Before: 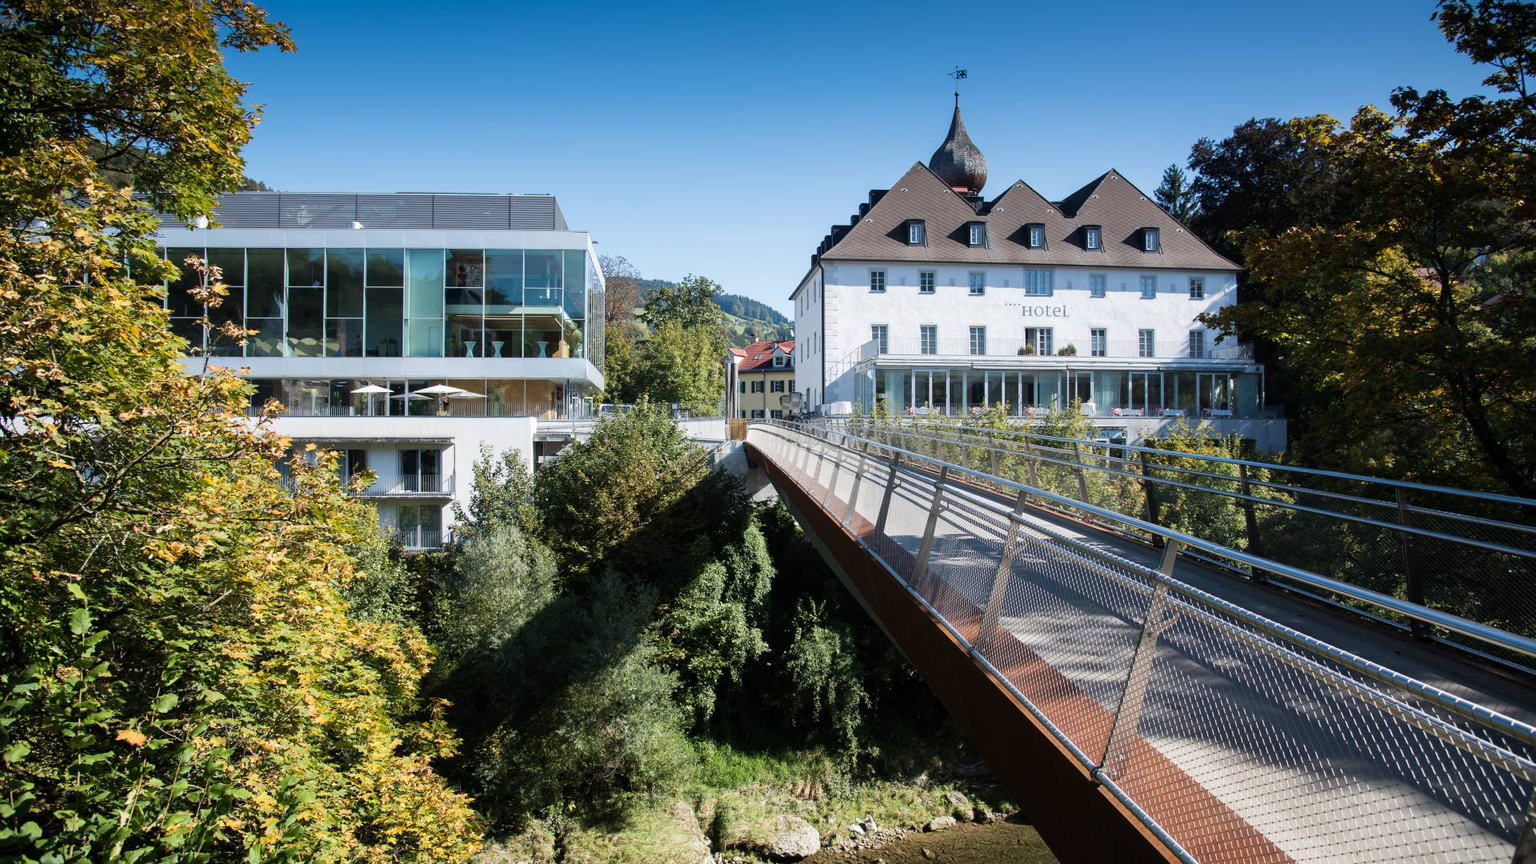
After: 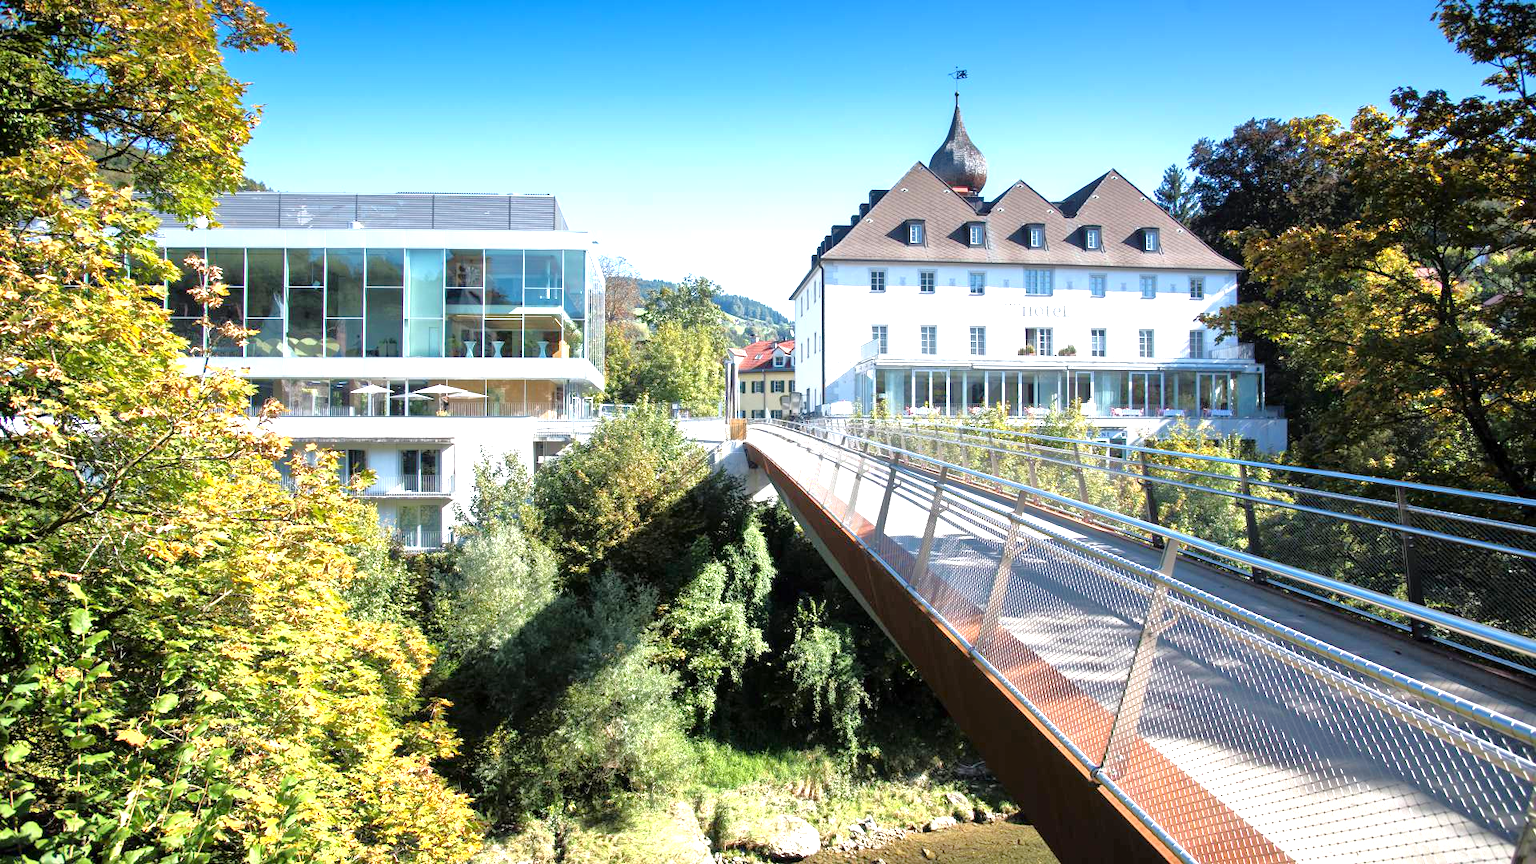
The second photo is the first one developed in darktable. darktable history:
exposure: exposure 1.089 EV, compensate highlight preservation false
tone equalizer: -7 EV 0.15 EV, -6 EV 0.6 EV, -5 EV 1.15 EV, -4 EV 1.33 EV, -3 EV 1.15 EV, -2 EV 0.6 EV, -1 EV 0.15 EV, mask exposure compensation -0.5 EV
